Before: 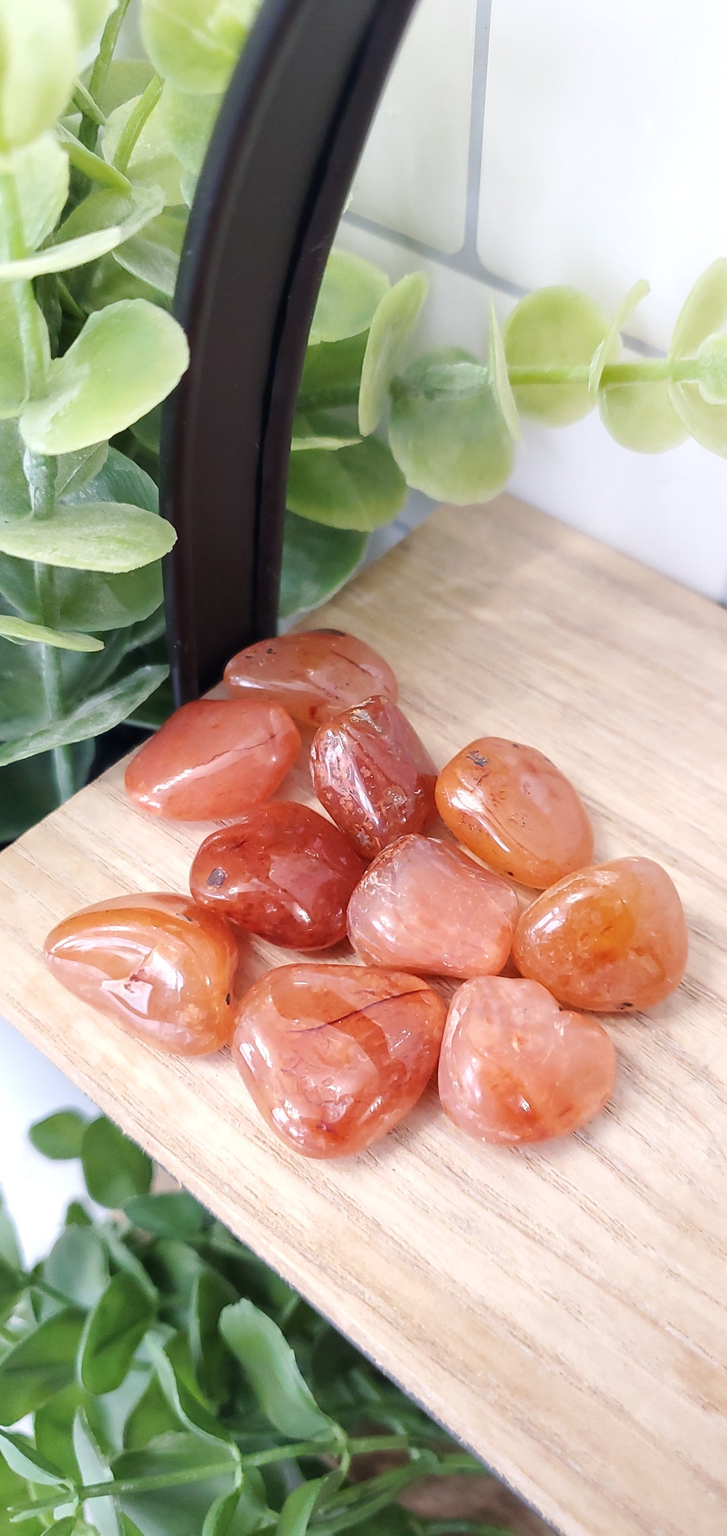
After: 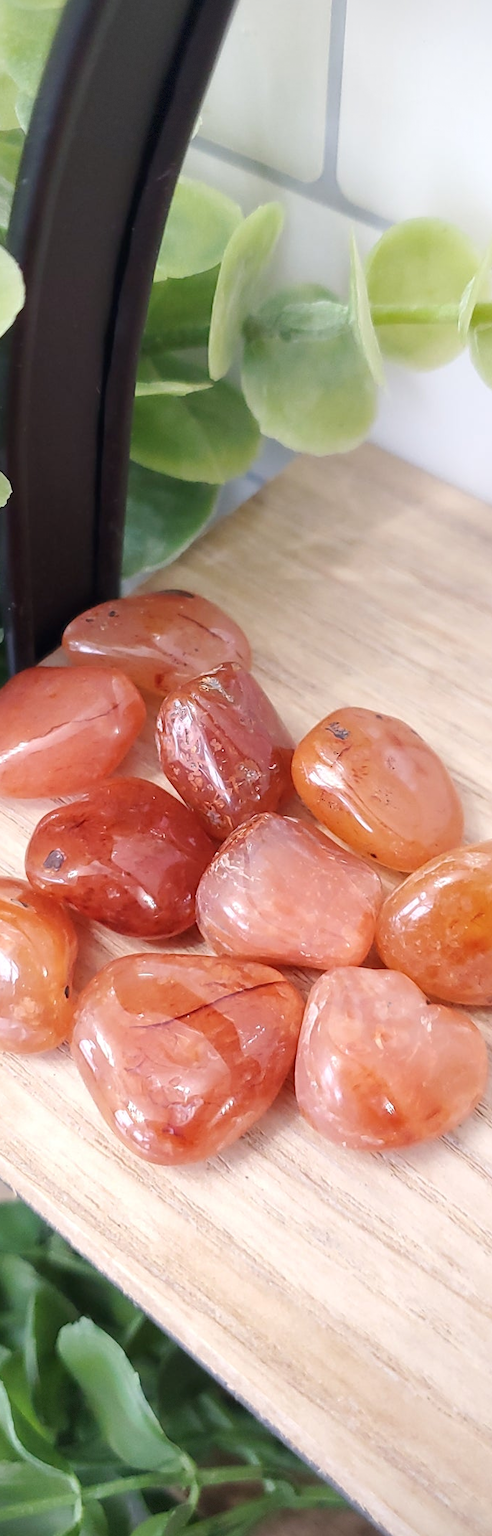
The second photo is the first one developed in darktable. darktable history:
vignetting: fall-off start 100%, fall-off radius 71%, brightness -0.434, saturation -0.2, width/height ratio 1.178, dithering 8-bit output, unbound false
crop and rotate: left 22.918%, top 5.629%, right 14.711%, bottom 2.247%
